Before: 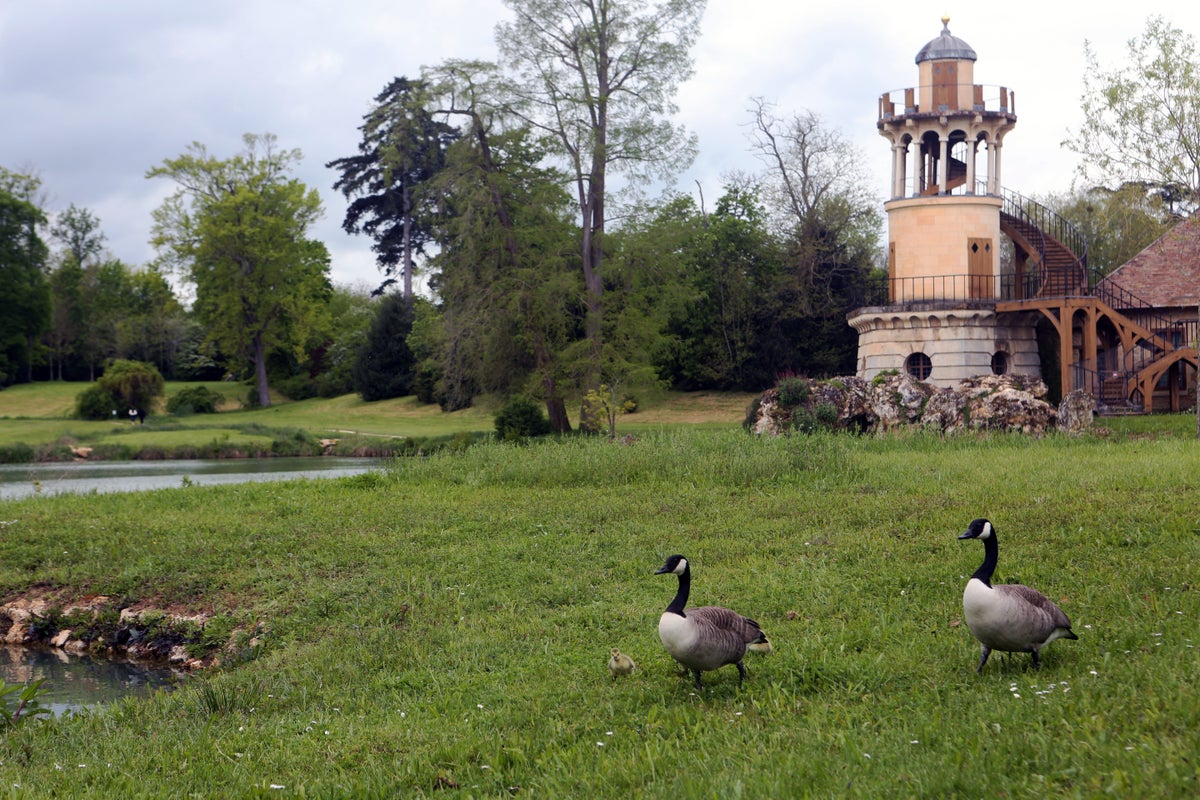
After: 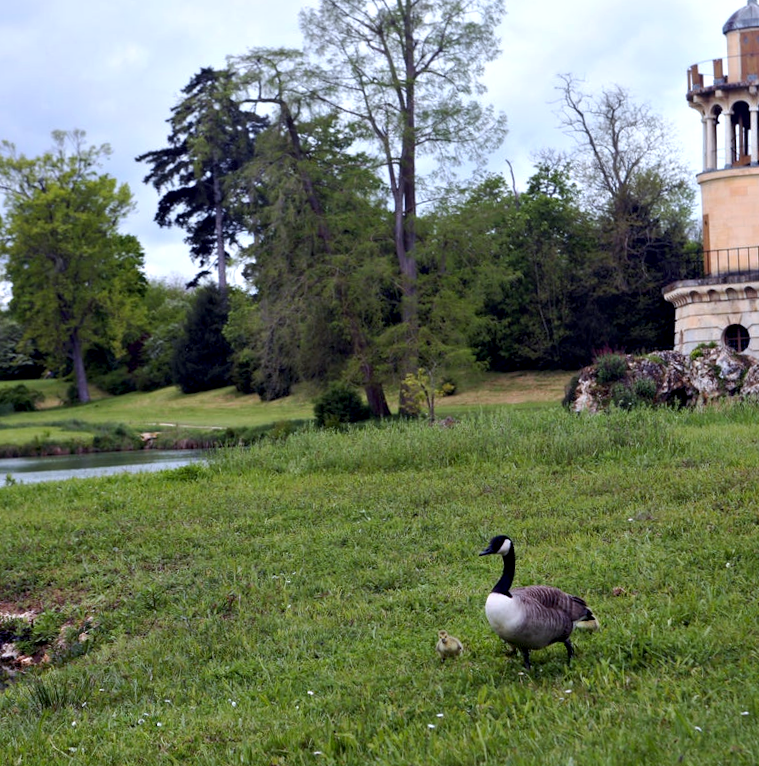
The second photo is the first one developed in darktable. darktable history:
white balance: red 0.954, blue 1.079
crop and rotate: left 13.342%, right 19.991%
contrast equalizer: octaves 7, y [[0.528, 0.548, 0.563, 0.562, 0.546, 0.526], [0.55 ×6], [0 ×6], [0 ×6], [0 ×6]]
rotate and perspective: rotation -2.12°, lens shift (vertical) 0.009, lens shift (horizontal) -0.008, automatic cropping original format, crop left 0.036, crop right 0.964, crop top 0.05, crop bottom 0.959
